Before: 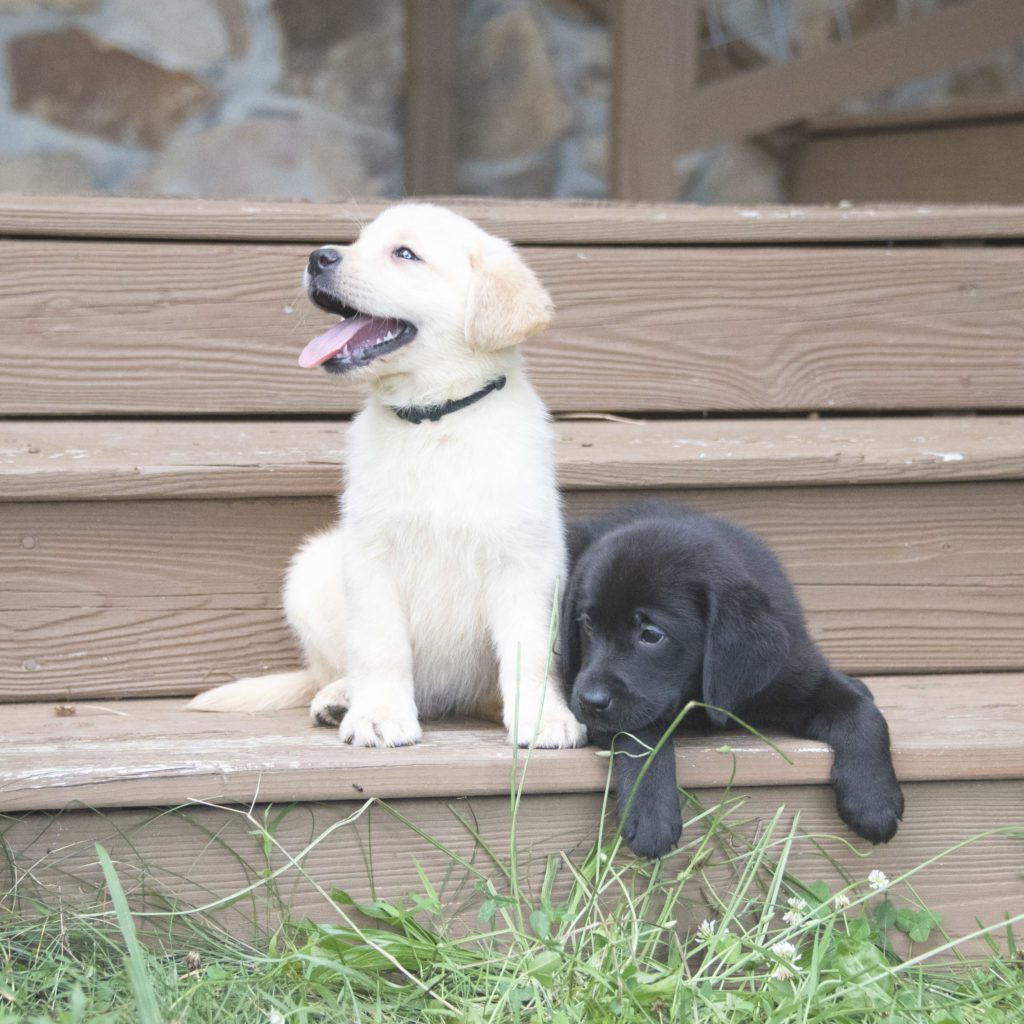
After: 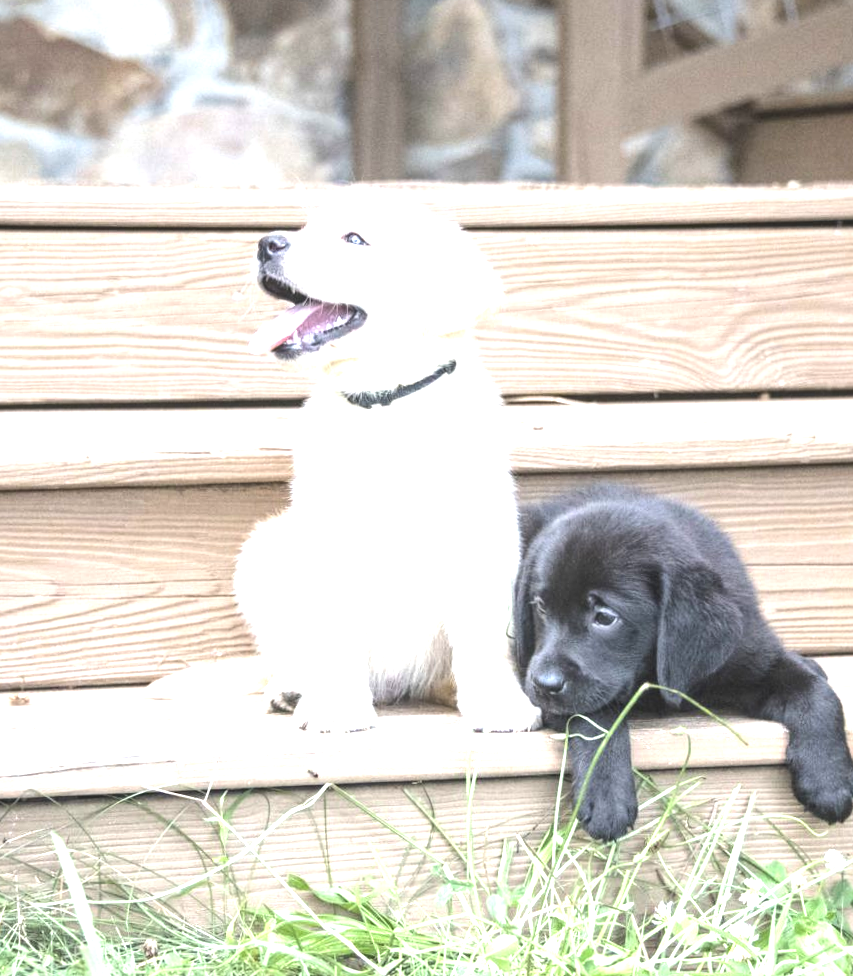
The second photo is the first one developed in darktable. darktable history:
color zones: curves: ch0 [(0, 0.5) (0.143, 0.5) (0.286, 0.5) (0.429, 0.495) (0.571, 0.437) (0.714, 0.44) (0.857, 0.496) (1, 0.5)]
tone equalizer: -8 EV -0.761 EV, -7 EV -0.687 EV, -6 EV -0.603 EV, -5 EV -0.412 EV, -3 EV 0.376 EV, -2 EV 0.6 EV, -1 EV 0.678 EV, +0 EV 0.745 EV, edges refinement/feathering 500, mask exposure compensation -1.57 EV, preserve details no
local contrast: on, module defaults
crop and rotate: angle 0.67°, left 4.176%, top 1.081%, right 11.459%, bottom 2.495%
exposure: black level correction 0, exposure 0.699 EV, compensate highlight preservation false
